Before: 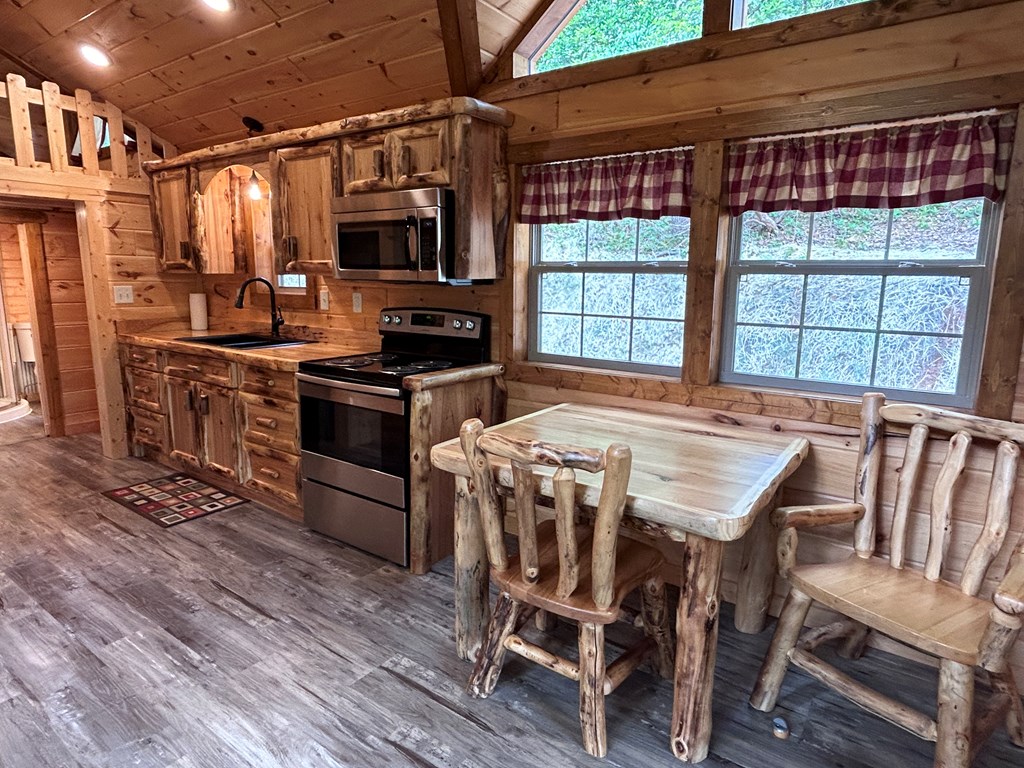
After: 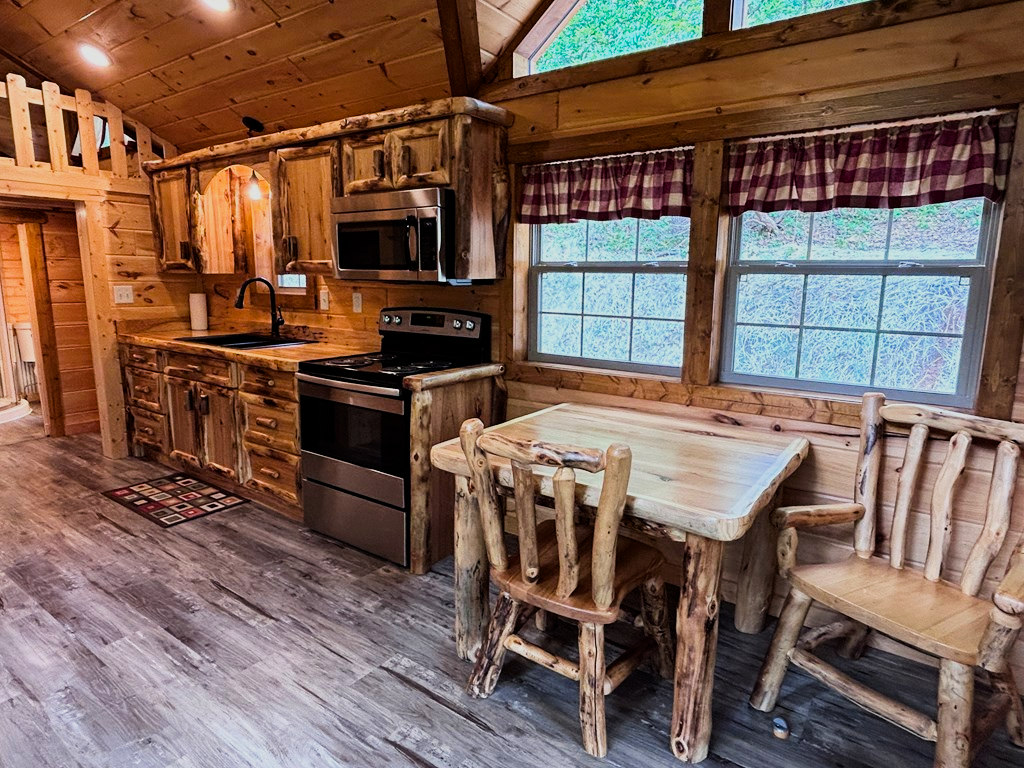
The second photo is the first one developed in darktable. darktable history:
filmic rgb: black relative exposure -7.5 EV, white relative exposure 5 EV, hardness 3.31, contrast 1.3, contrast in shadows safe
color balance rgb: perceptual saturation grading › global saturation 20%, global vibrance 20%
